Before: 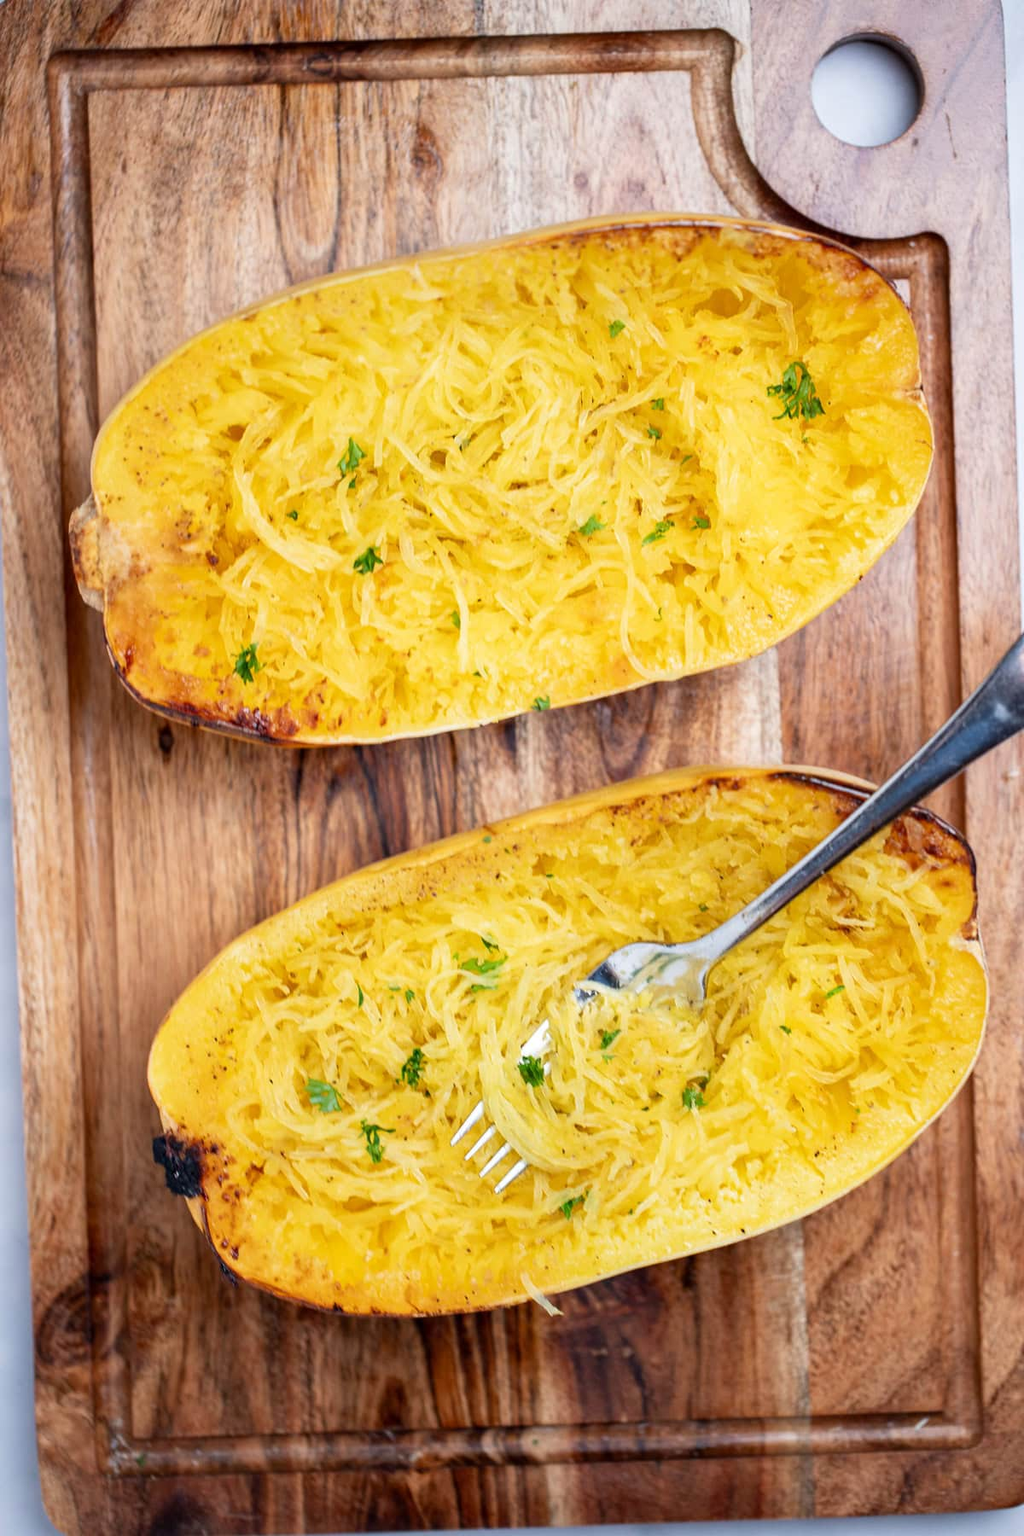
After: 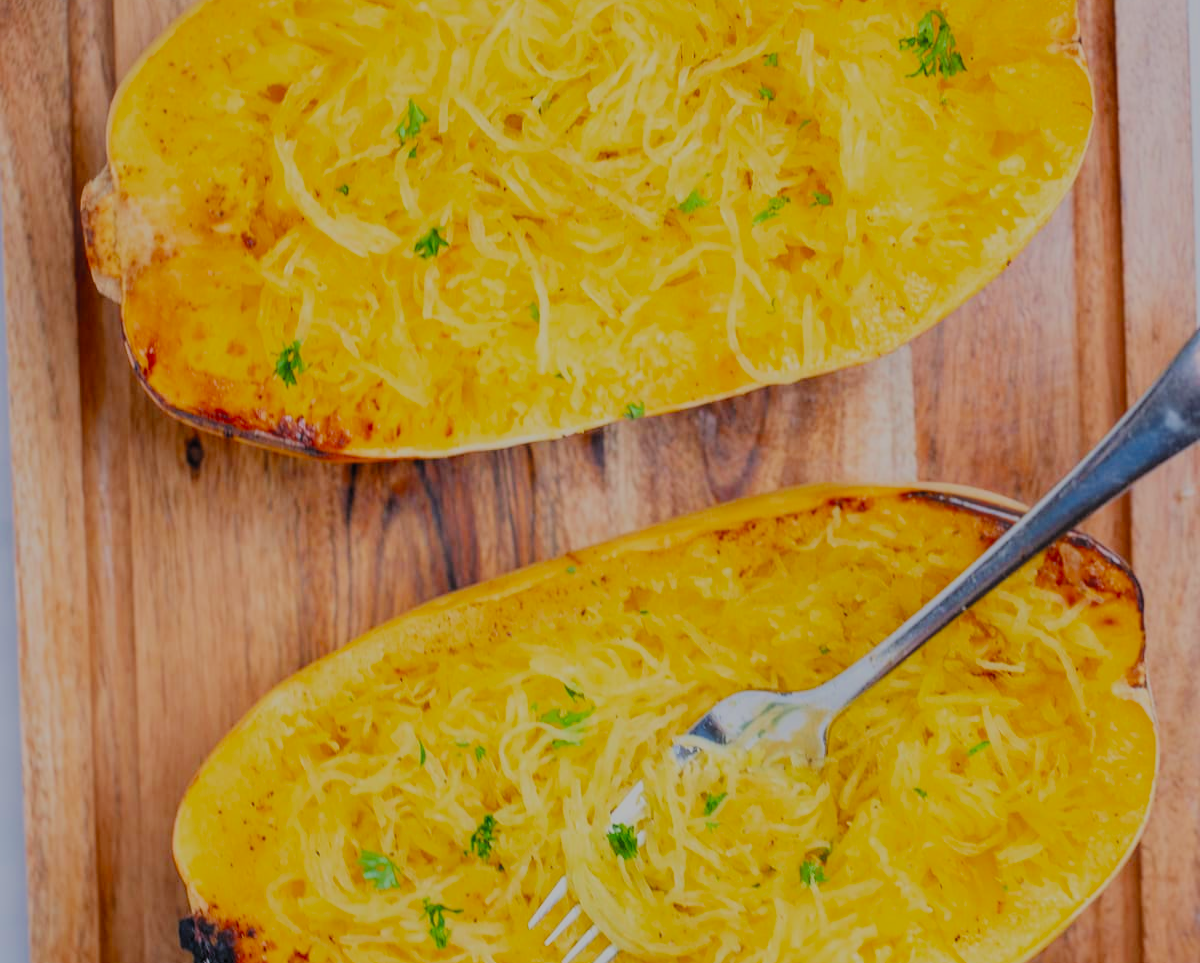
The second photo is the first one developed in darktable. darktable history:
crop and rotate: top 23.043%, bottom 23.437%
filmic rgb: white relative exposure 8 EV, threshold 3 EV, hardness 2.44, latitude 10.07%, contrast 0.72, highlights saturation mix 10%, shadows ↔ highlights balance 1.38%, color science v4 (2020), enable highlight reconstruction true
fill light: on, module defaults
haze removal: strength -0.1, adaptive false
